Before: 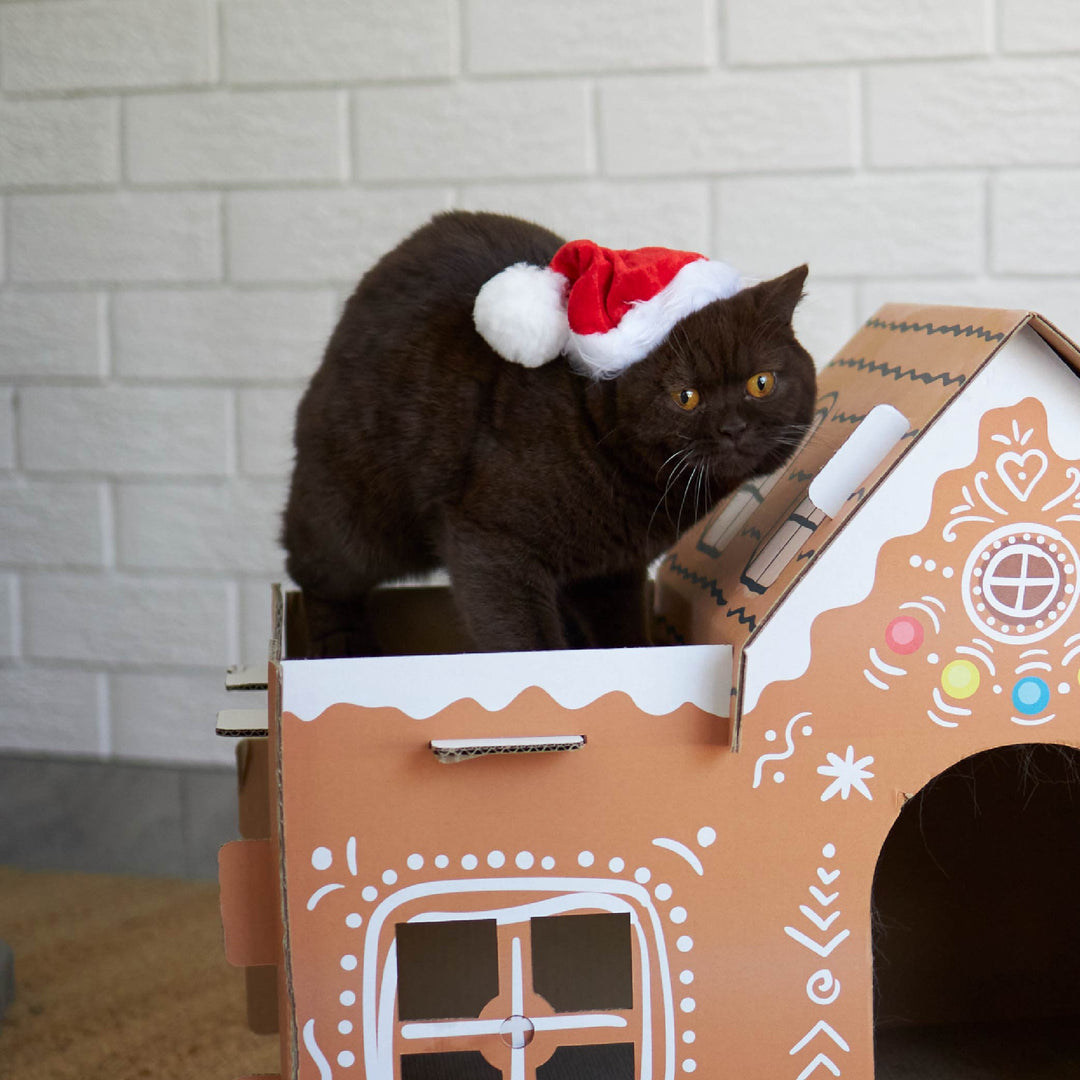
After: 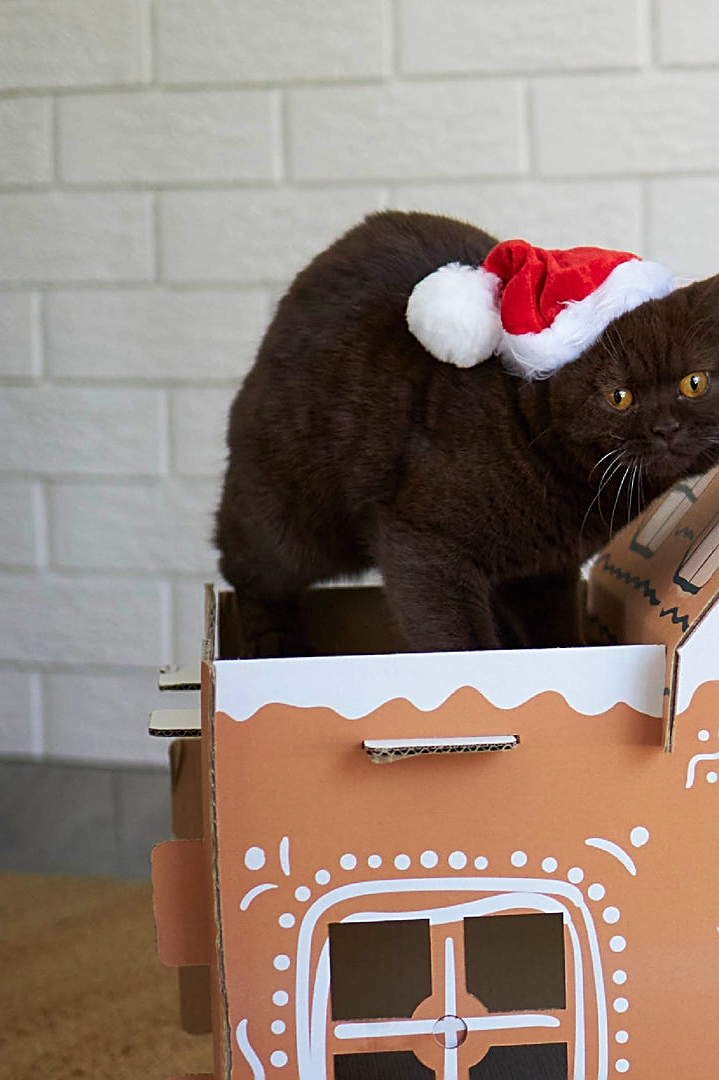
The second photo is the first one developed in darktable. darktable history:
sharpen: amount 0.602
velvia: on, module defaults
crop and rotate: left 6.273%, right 27.114%
